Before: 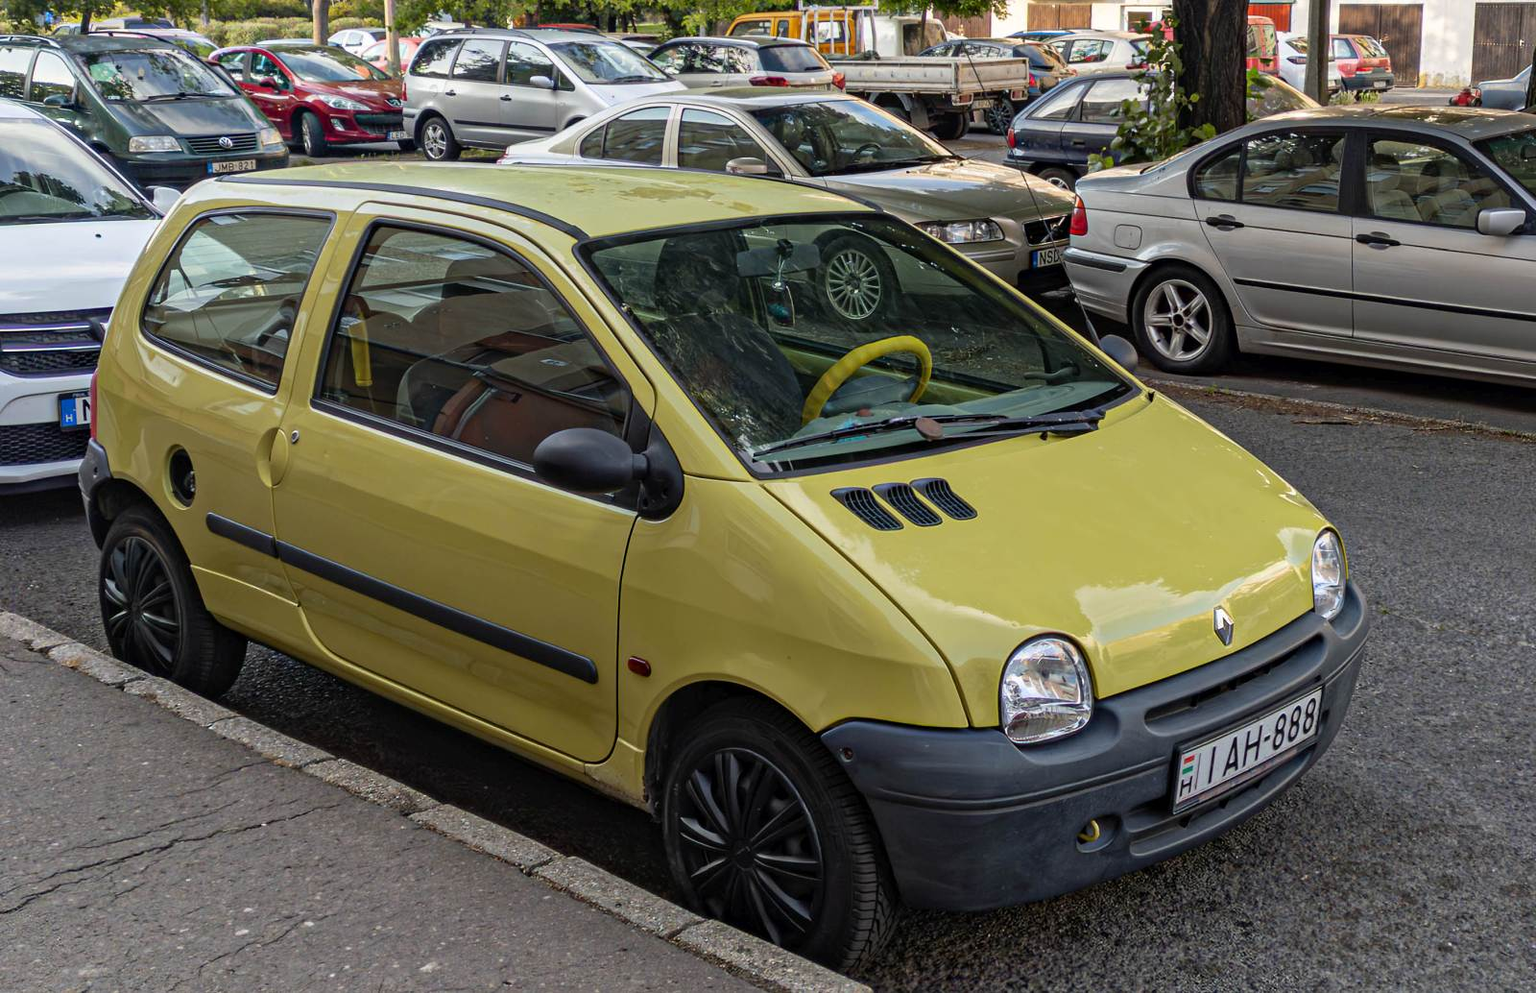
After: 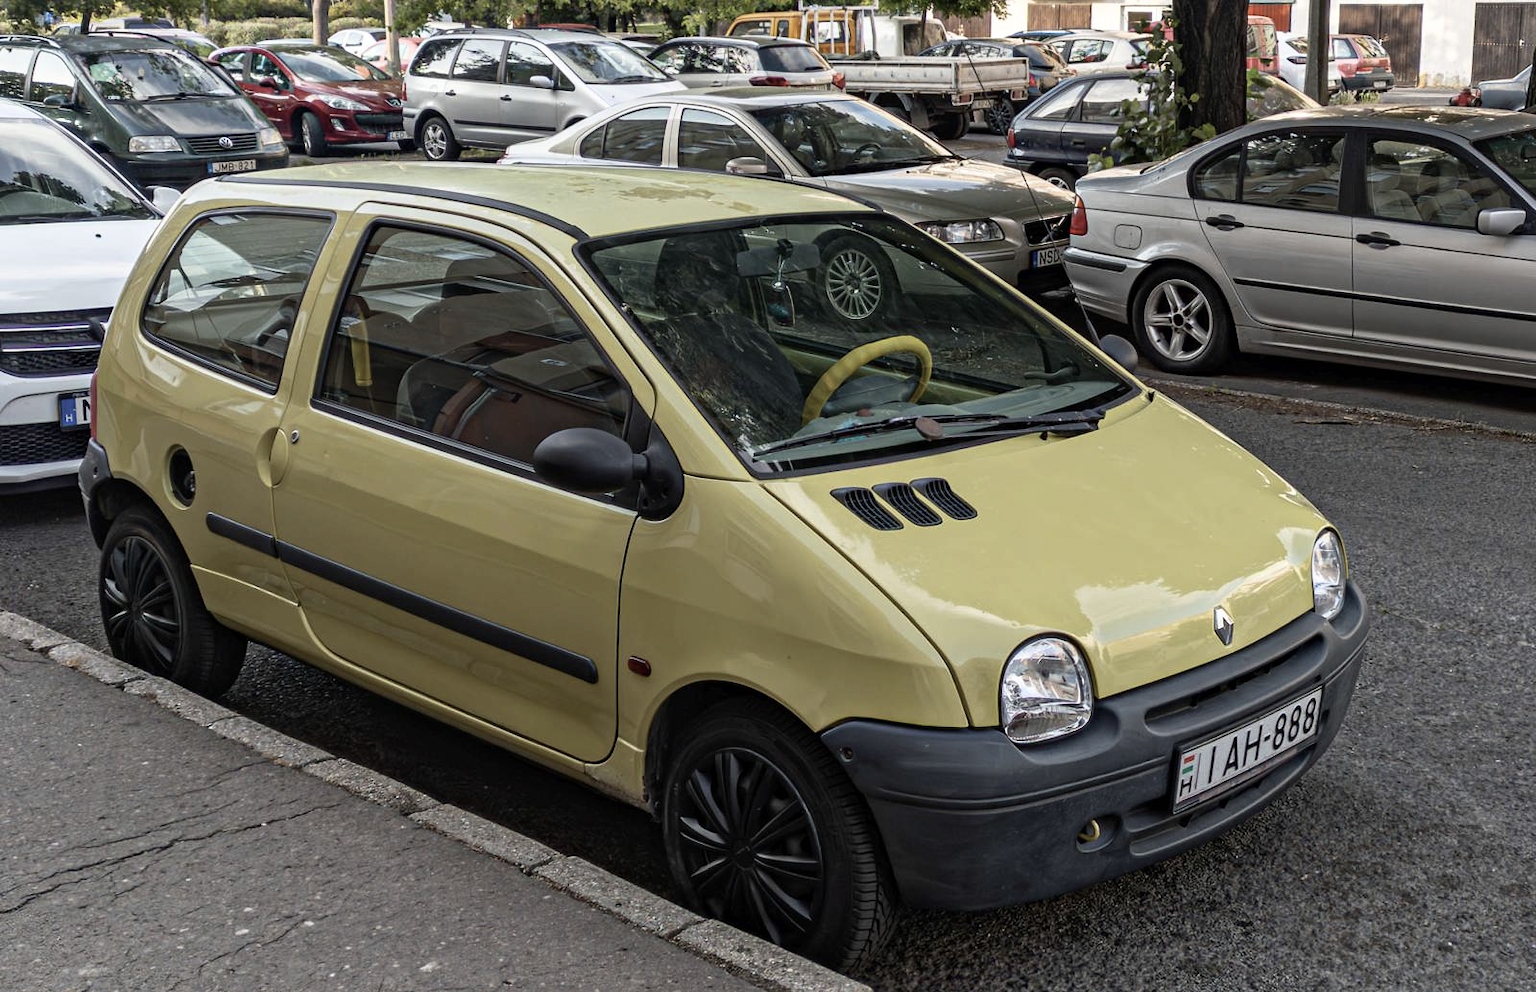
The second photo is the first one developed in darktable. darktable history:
contrast brightness saturation: contrast 0.101, saturation -0.367
shadows and highlights: shadows 1.53, highlights 40.4
